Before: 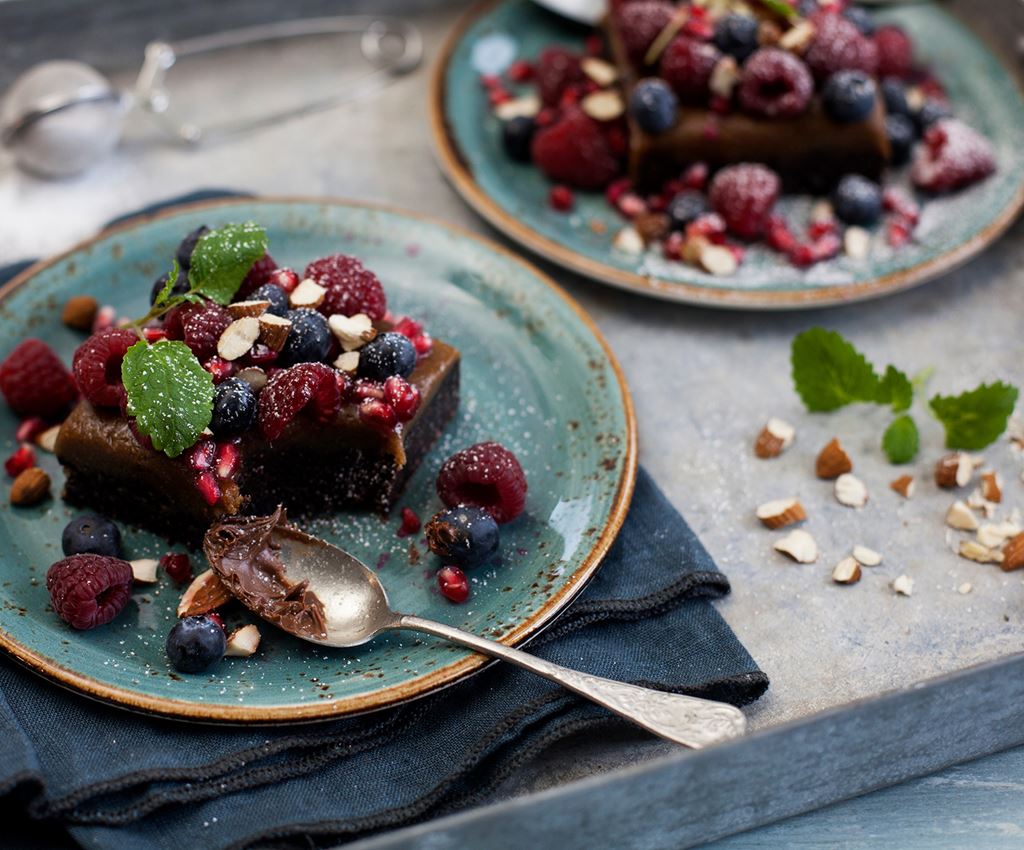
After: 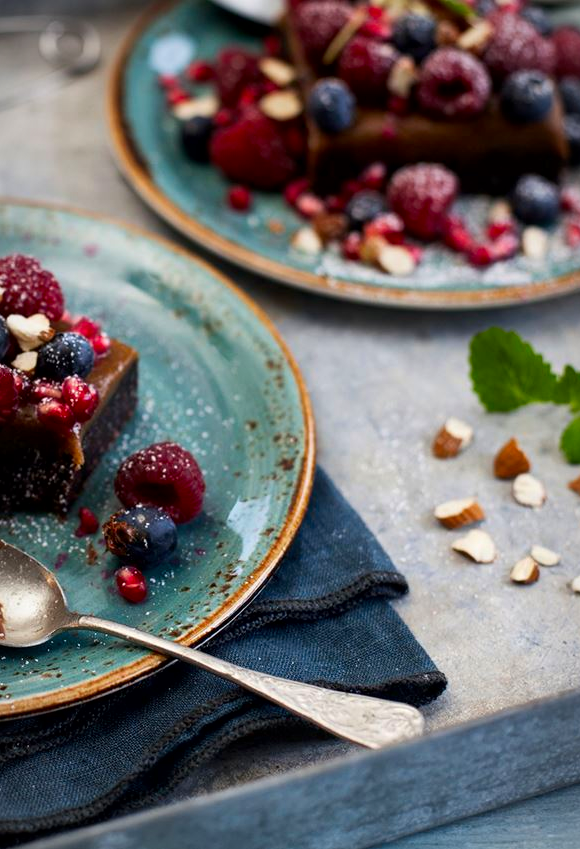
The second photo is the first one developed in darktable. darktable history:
crop: left 31.458%, top 0%, right 11.876%
vignetting: fall-off start 97%, fall-off radius 100%, width/height ratio 0.609, unbound false
contrast brightness saturation: contrast 0.09, saturation 0.28
local contrast: mode bilateral grid, contrast 20, coarseness 50, detail 120%, midtone range 0.2
